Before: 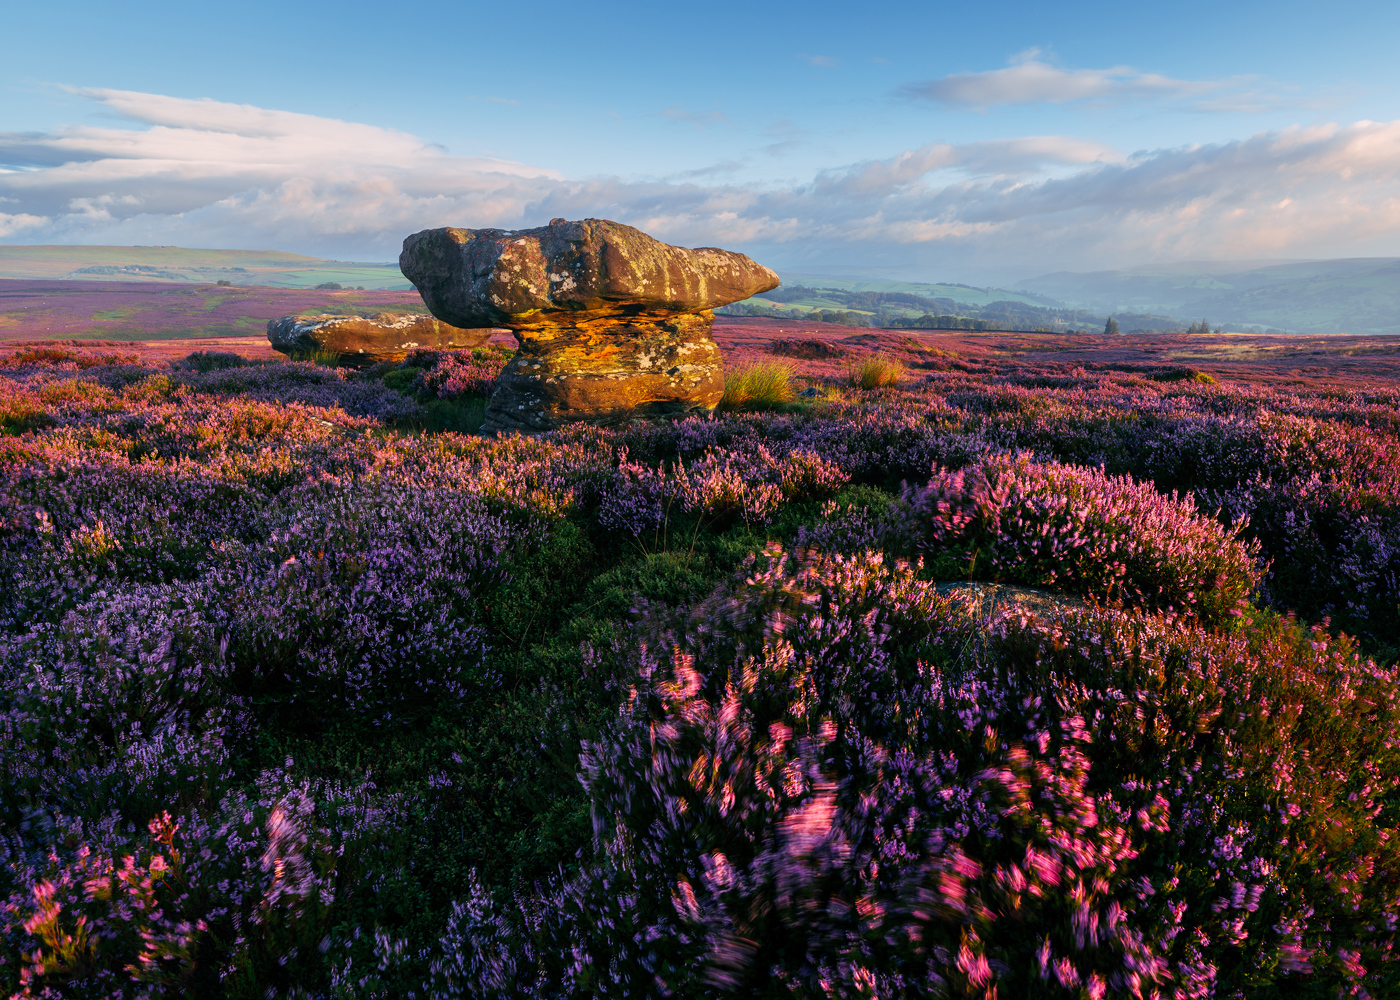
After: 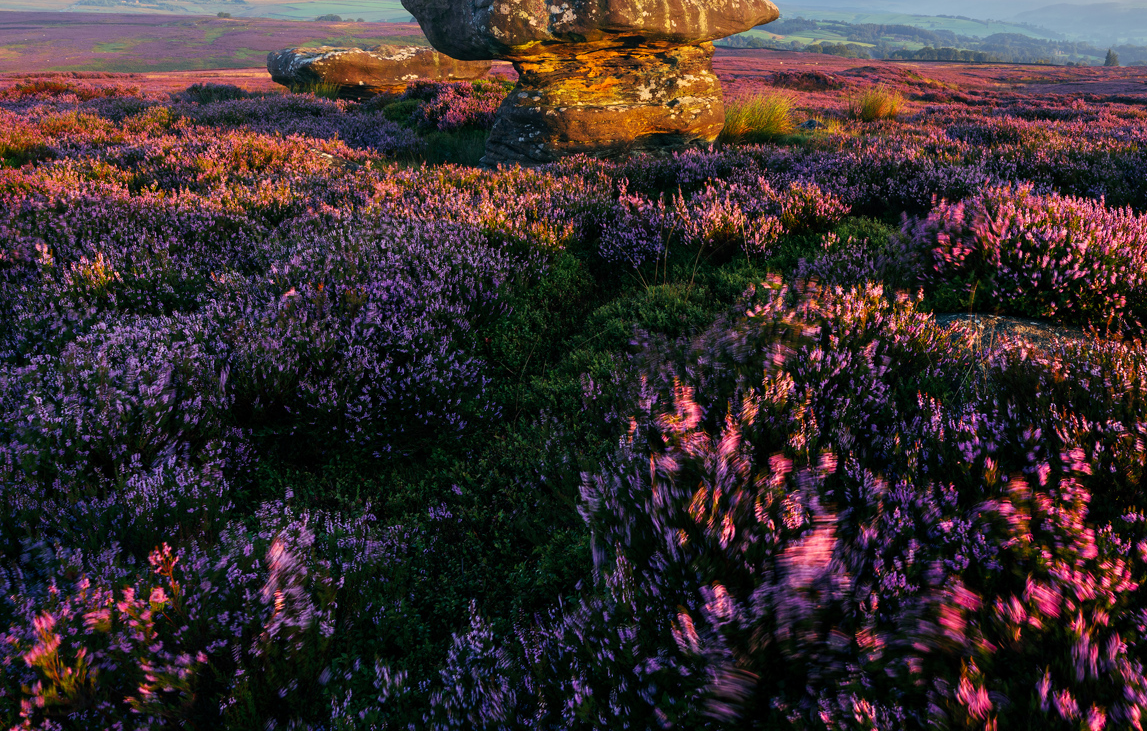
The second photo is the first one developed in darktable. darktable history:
crop: top 26.825%, right 18.002%
